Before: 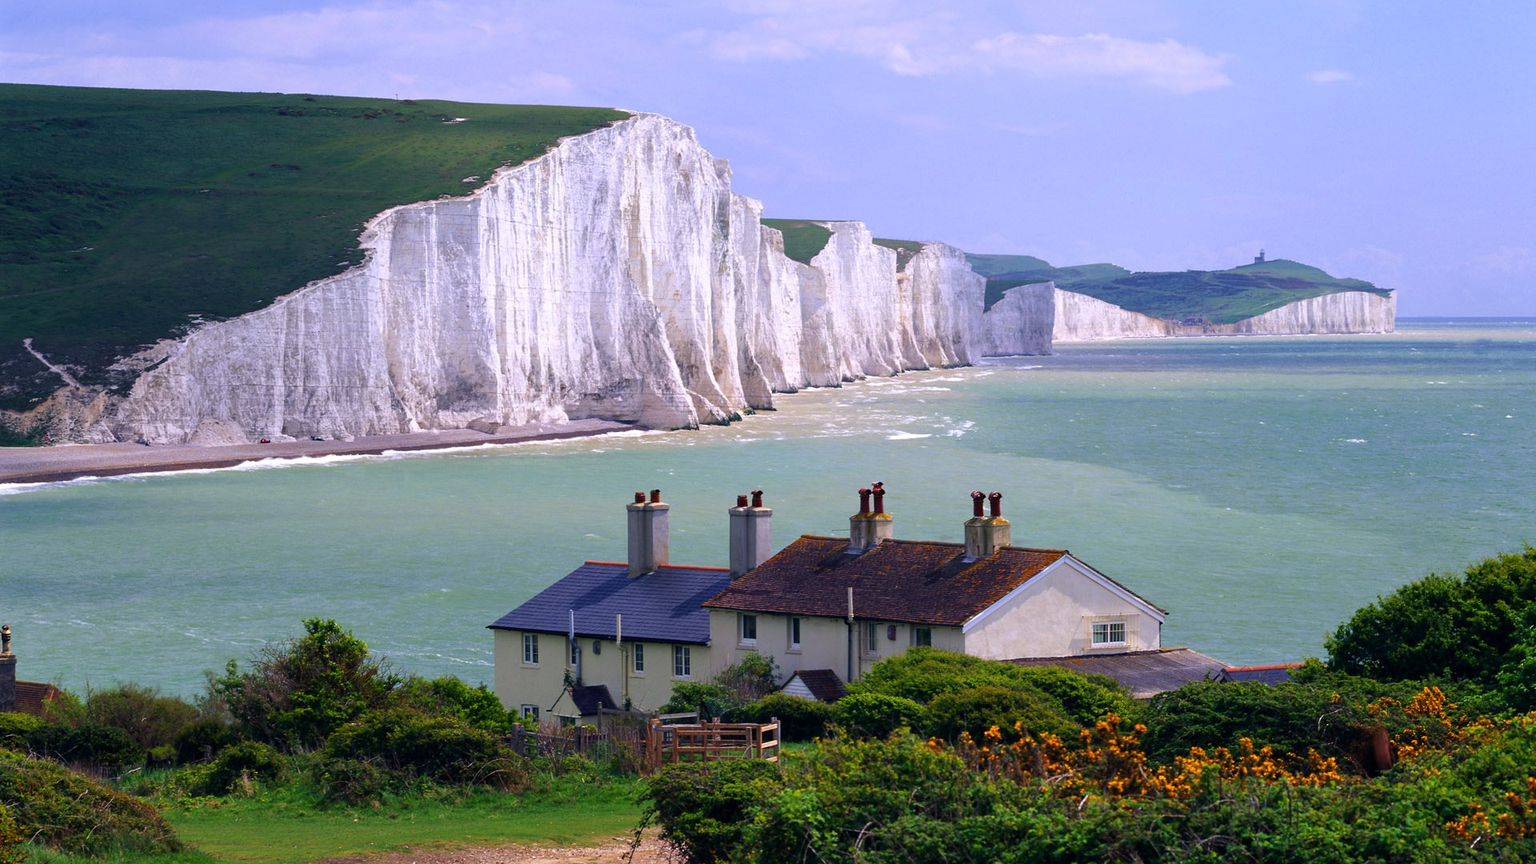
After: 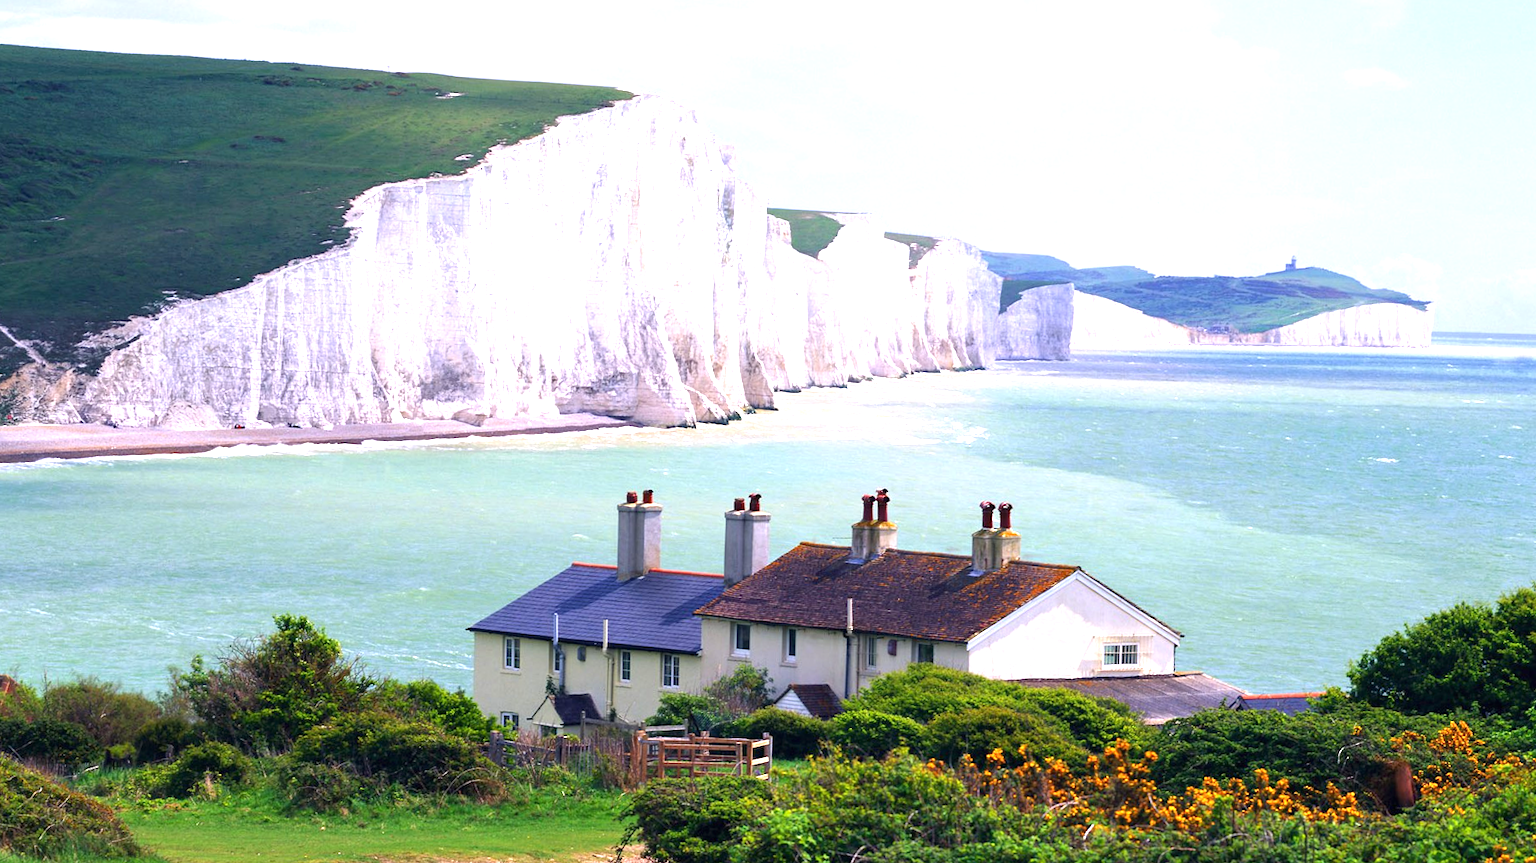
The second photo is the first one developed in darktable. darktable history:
exposure: black level correction 0, exposure 1.198 EV, compensate exposure bias true, compensate highlight preservation false
crop and rotate: angle -1.69°
